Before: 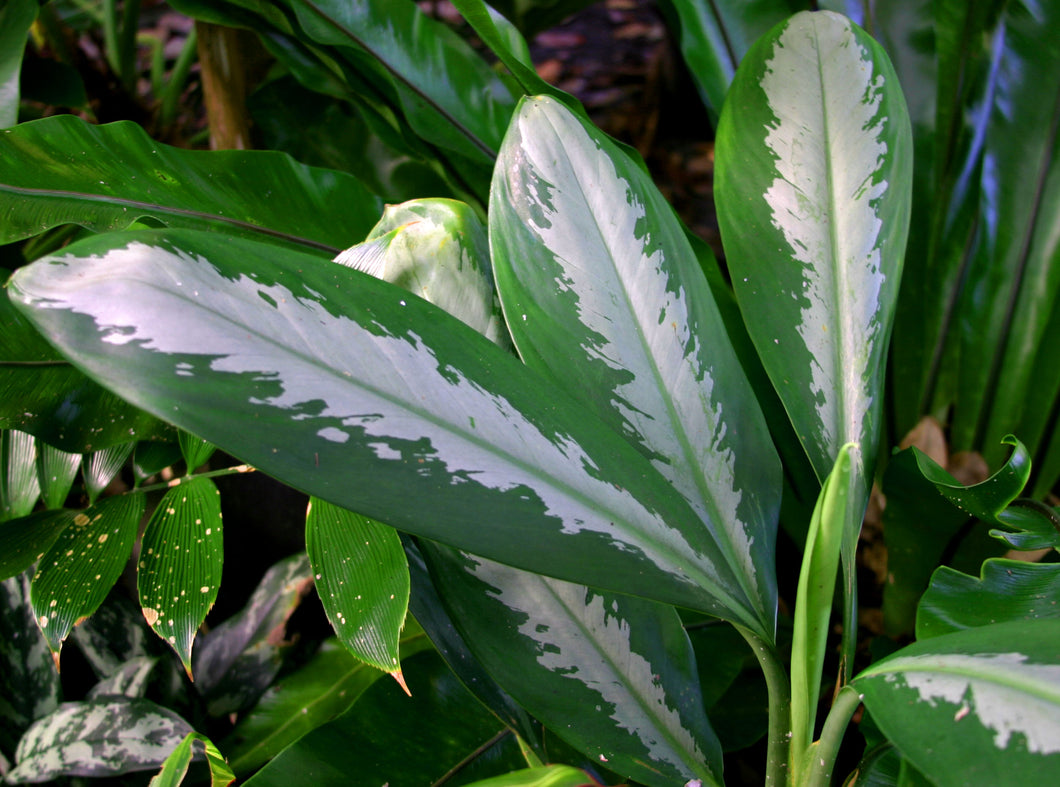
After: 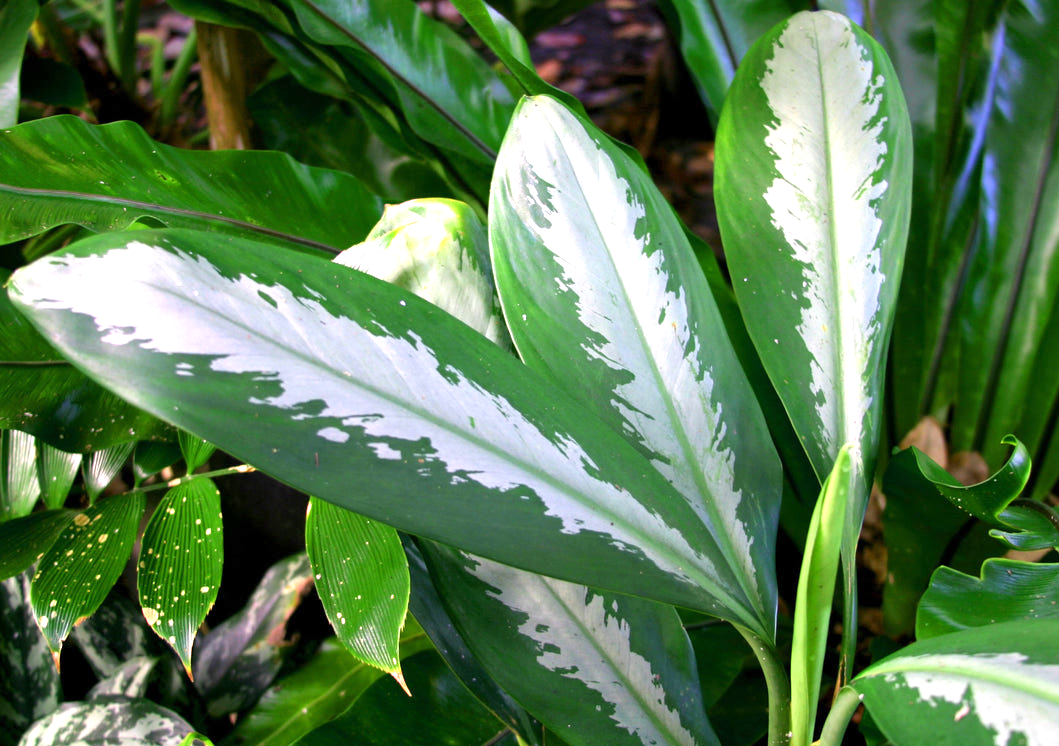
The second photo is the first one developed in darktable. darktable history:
exposure: exposure 0.921 EV, compensate highlight preservation false
crop and rotate: top 0%, bottom 5.097%
